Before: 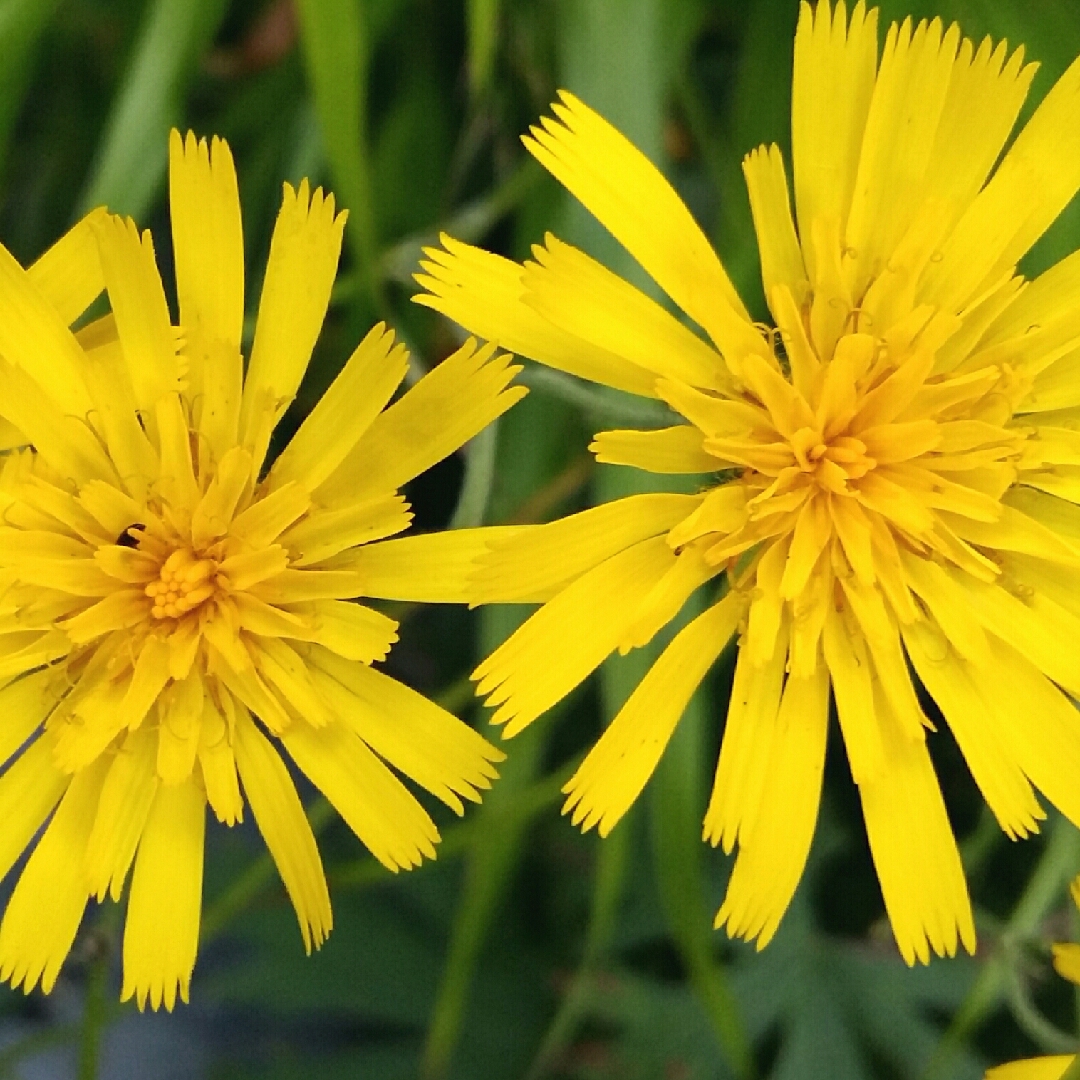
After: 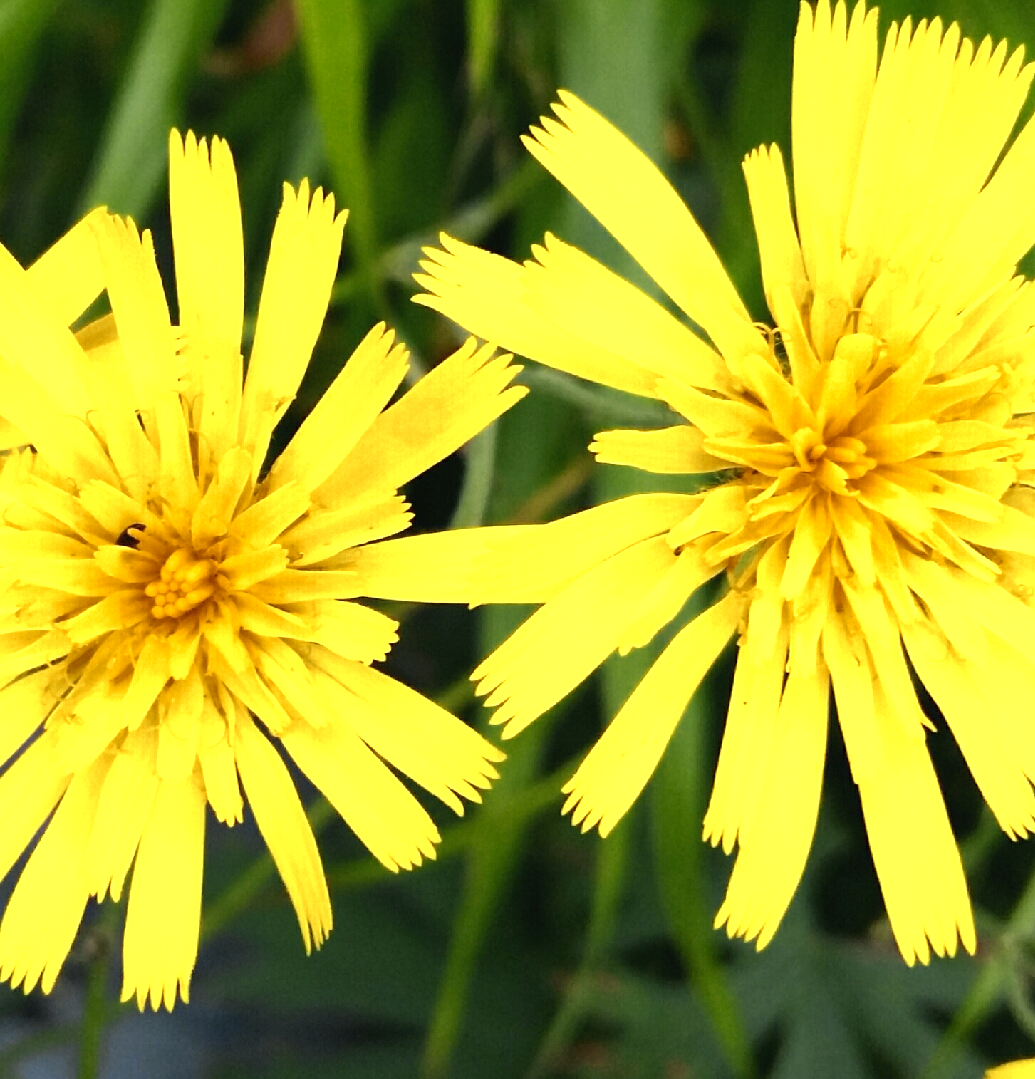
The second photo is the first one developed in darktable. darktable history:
color zones: curves: ch0 [(0, 0.485) (0.178, 0.476) (0.261, 0.623) (0.411, 0.403) (0.708, 0.603) (0.934, 0.412)]; ch1 [(0.003, 0.485) (0.149, 0.496) (0.229, 0.584) (0.326, 0.551) (0.484, 0.262) (0.757, 0.643)]
crop: right 4.094%, bottom 0.021%
